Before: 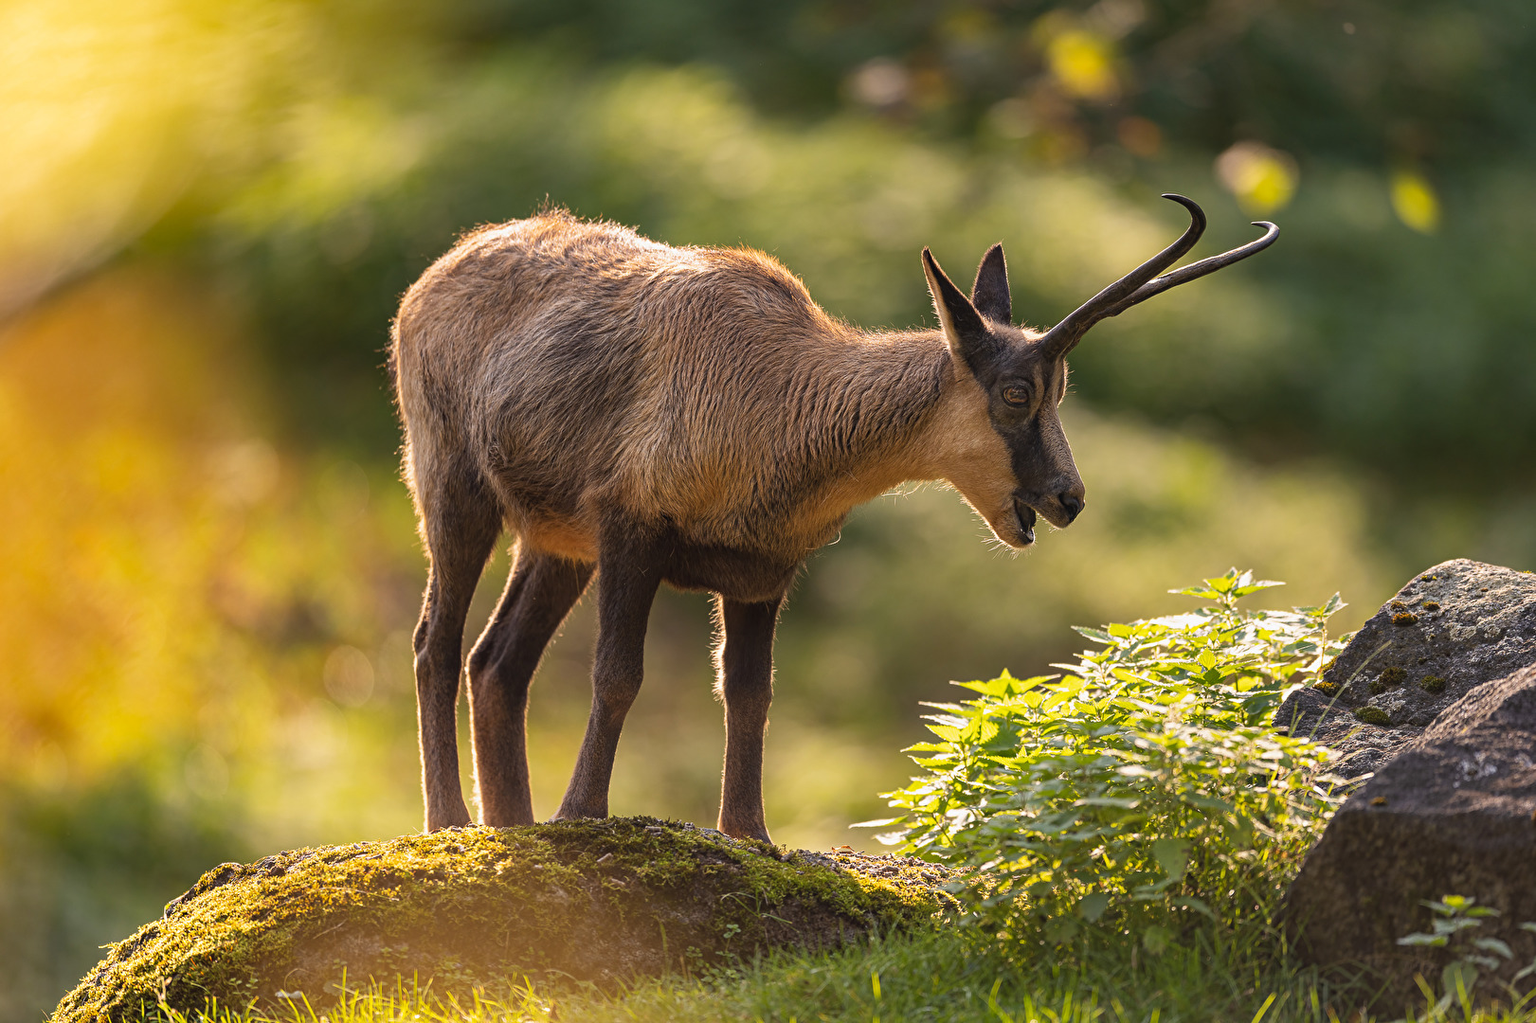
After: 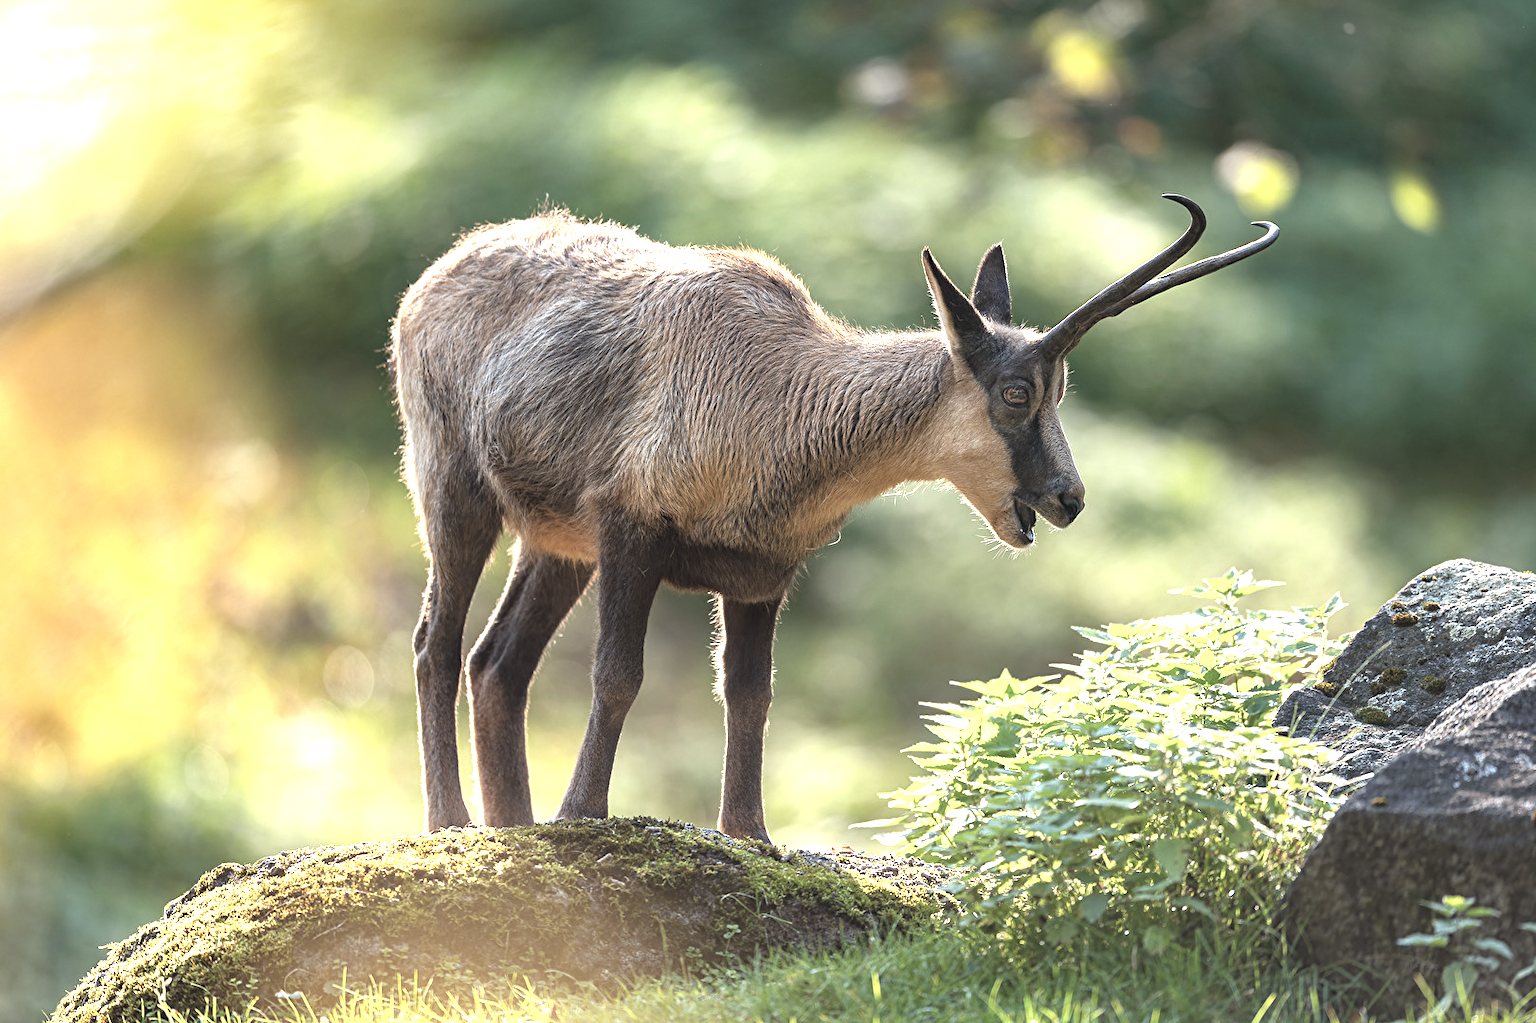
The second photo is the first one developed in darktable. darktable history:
color correction: highlights a* -12.64, highlights b* -18.1, saturation 0.7
exposure: black level correction 0, exposure 1.1 EV, compensate highlight preservation false
